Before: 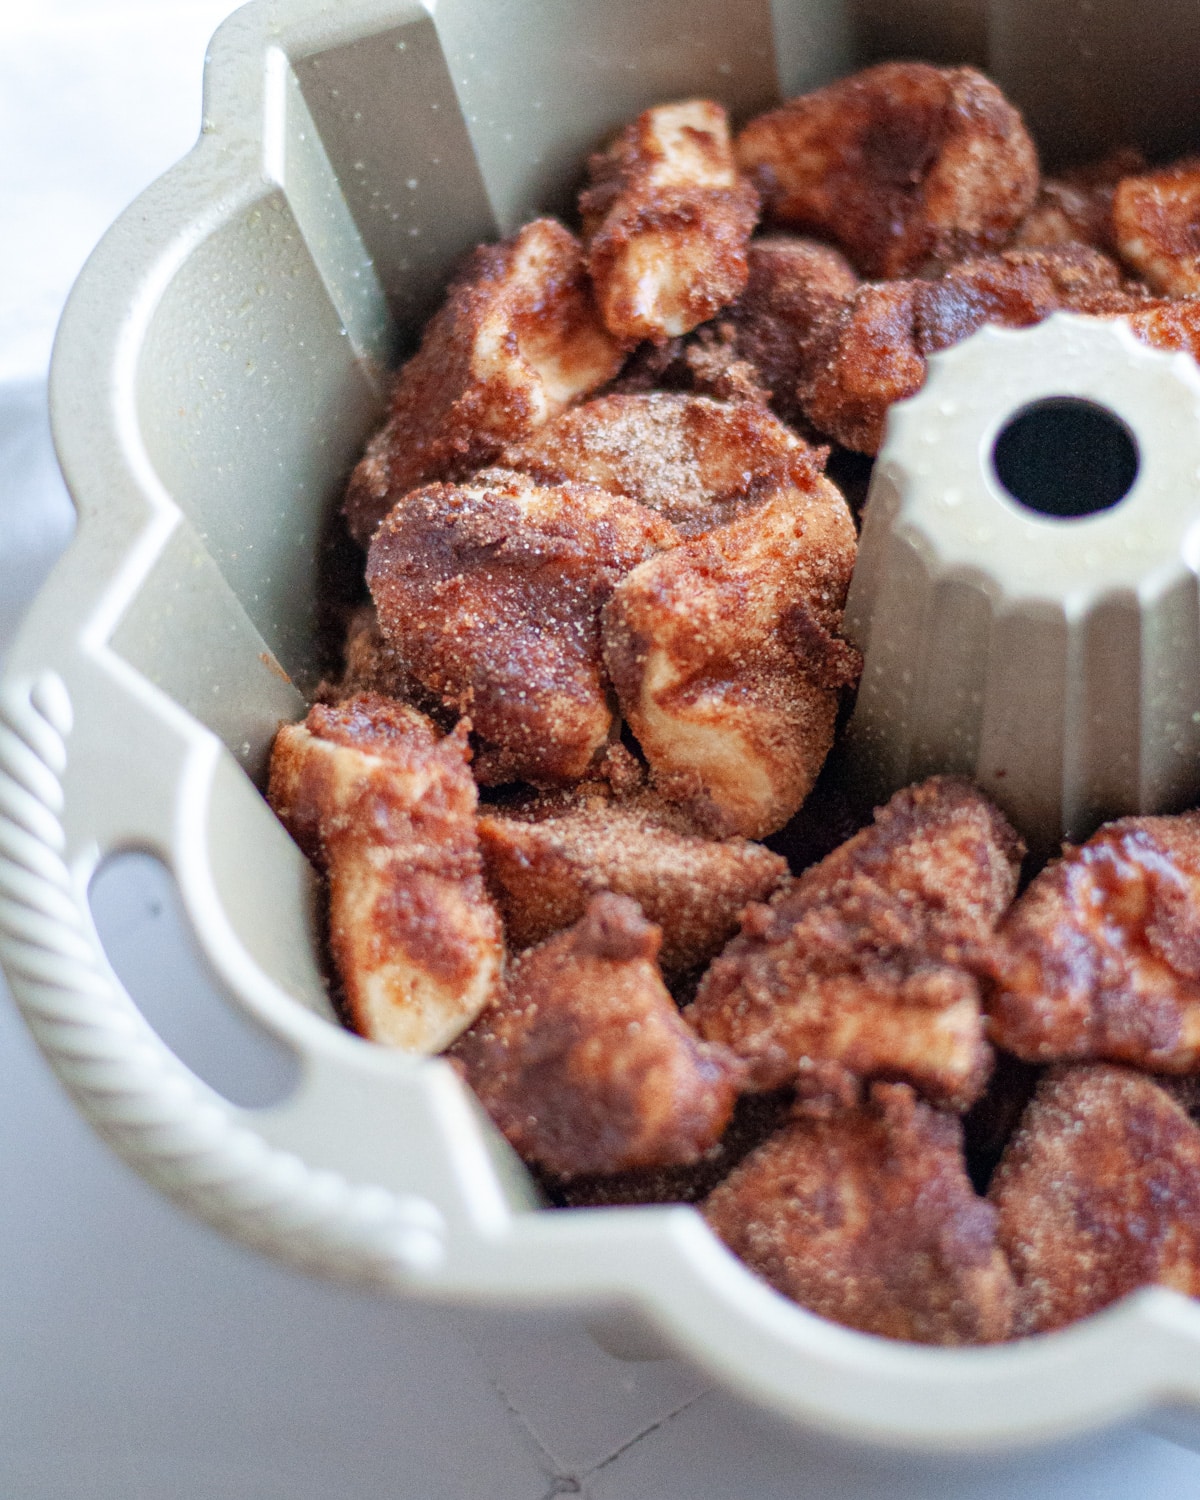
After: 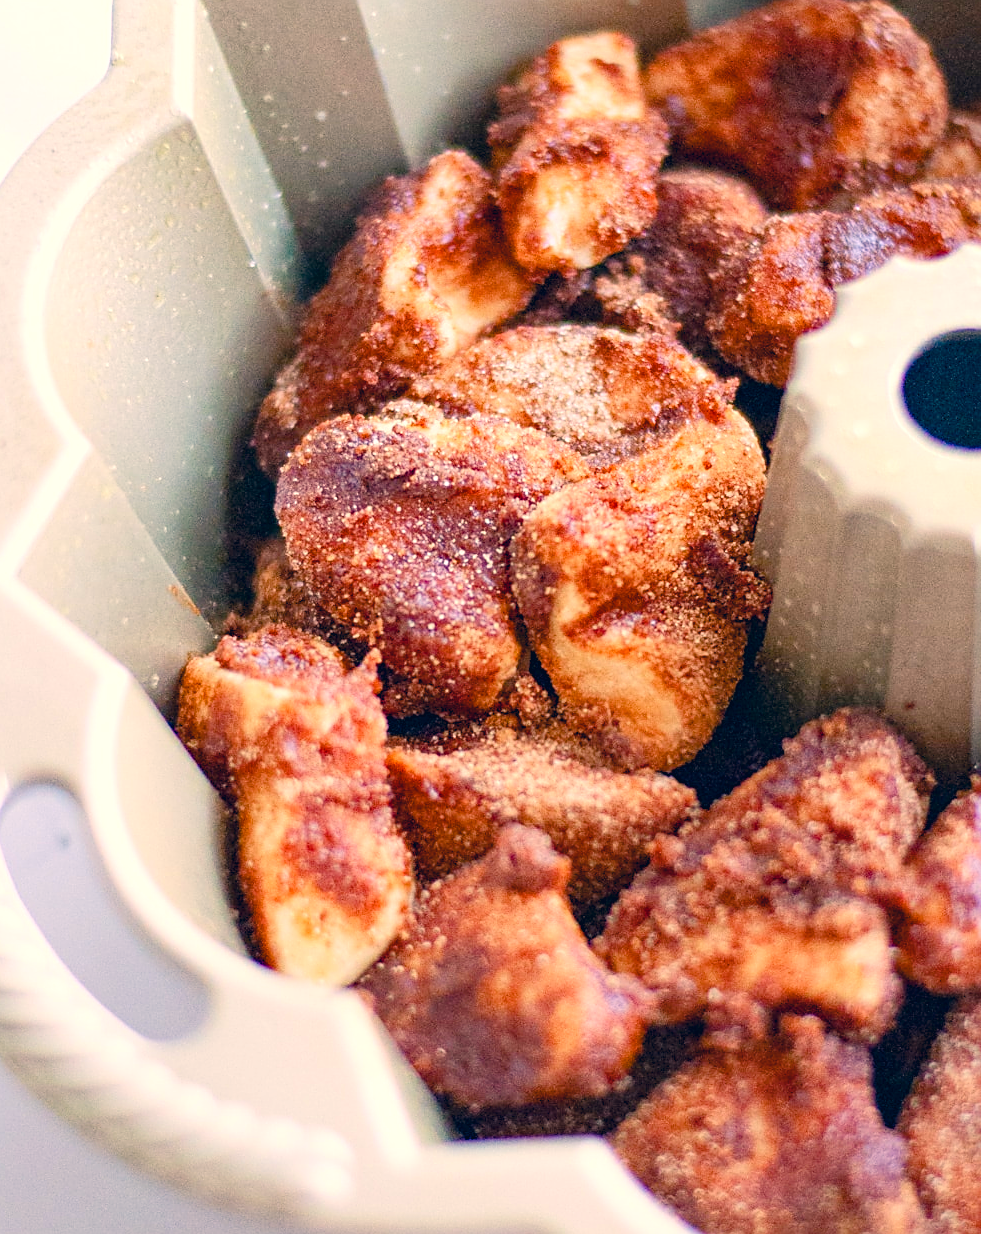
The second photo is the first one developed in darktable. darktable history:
color correction: highlights a* 10.37, highlights b* 14.05, shadows a* -9.95, shadows b* -14.85
crop and rotate: left 7.614%, top 4.594%, right 10.568%, bottom 13.089%
exposure: black level correction 0, exposure 0.701 EV, compensate highlight preservation false
sharpen: on, module defaults
color balance rgb: shadows lift › luminance 0.92%, shadows lift › chroma 0.414%, shadows lift › hue 18°, perceptual saturation grading › global saturation 20%, perceptual saturation grading › highlights -25.633%, perceptual saturation grading › shadows 49.541%, global vibrance 20%
tone equalizer: -8 EV -0.001 EV, -7 EV 0.004 EV, -6 EV -0.043 EV, -5 EV 0.021 EV, -4 EV -0.017 EV, -3 EV 0.017 EV, -2 EV -0.043 EV, -1 EV -0.279 EV, +0 EV -0.585 EV, edges refinement/feathering 500, mask exposure compensation -1.57 EV, preserve details no
